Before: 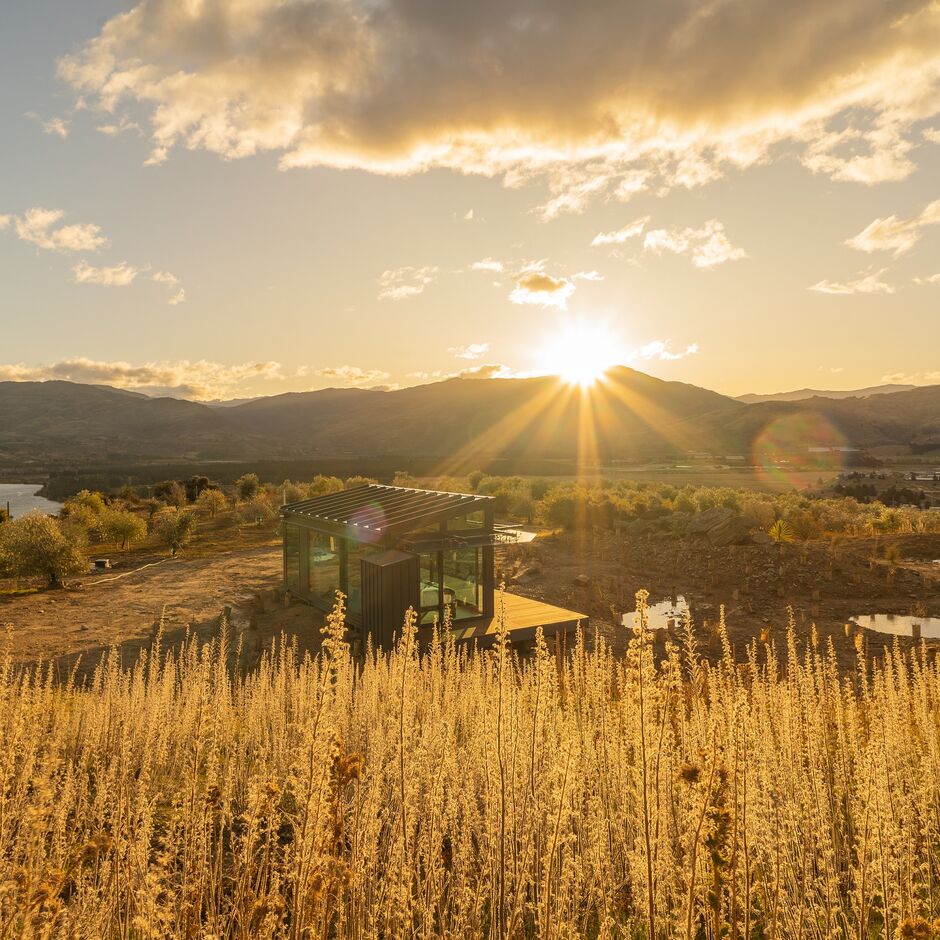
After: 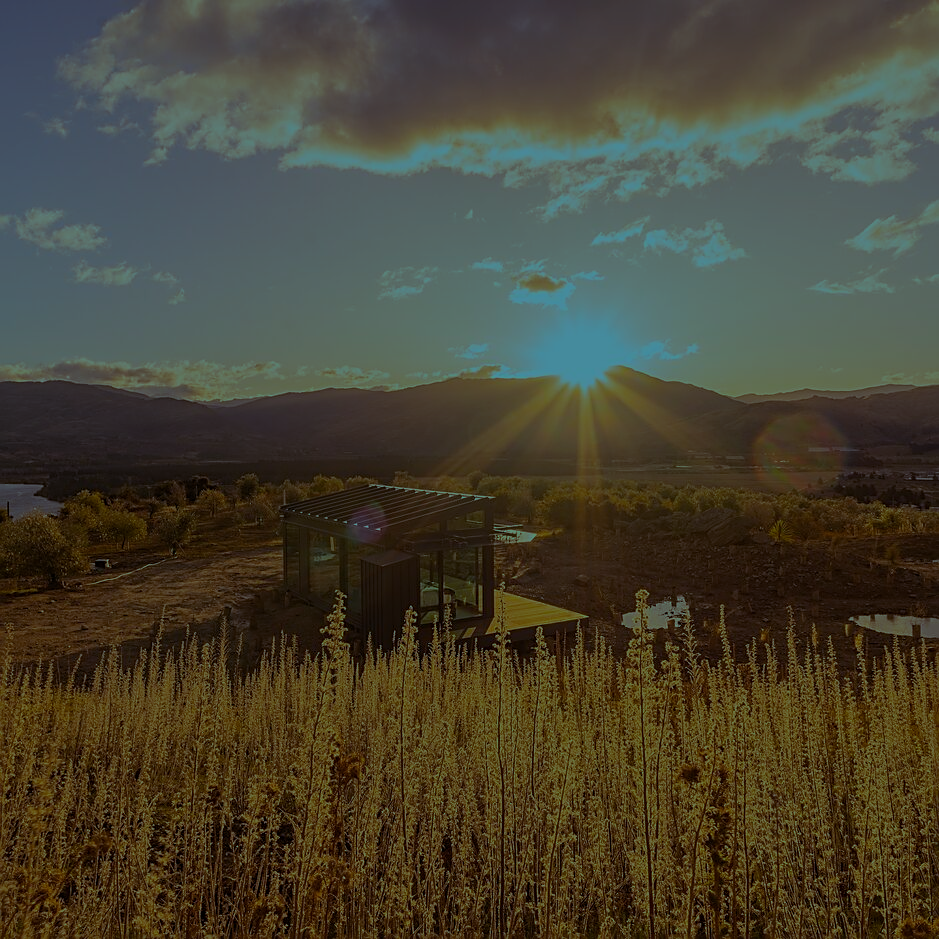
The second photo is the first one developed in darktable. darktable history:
color balance rgb: shadows lift › luminance 0.49%, shadows lift › chroma 6.83%, shadows lift › hue 300.29°, power › hue 208.98°, highlights gain › luminance 20.24%, highlights gain › chroma 13.17%, highlights gain › hue 173.85°, perceptual saturation grading › global saturation 18.05%
sharpen: on, module defaults
exposure: exposure -2.446 EV, compensate highlight preservation false
white balance: red 0.948, green 1.02, blue 1.176
